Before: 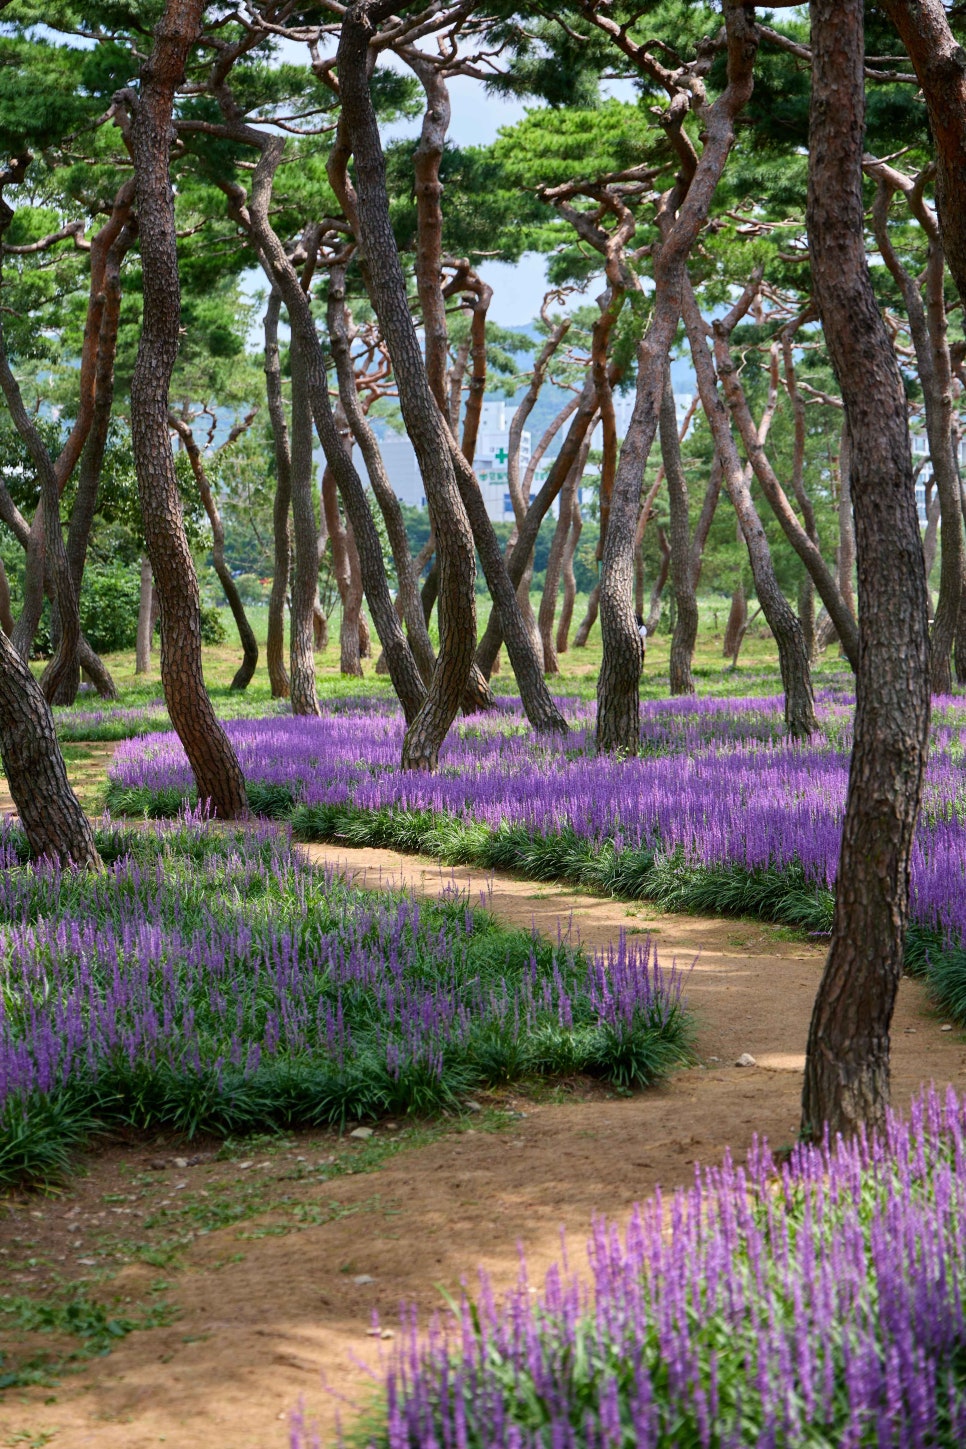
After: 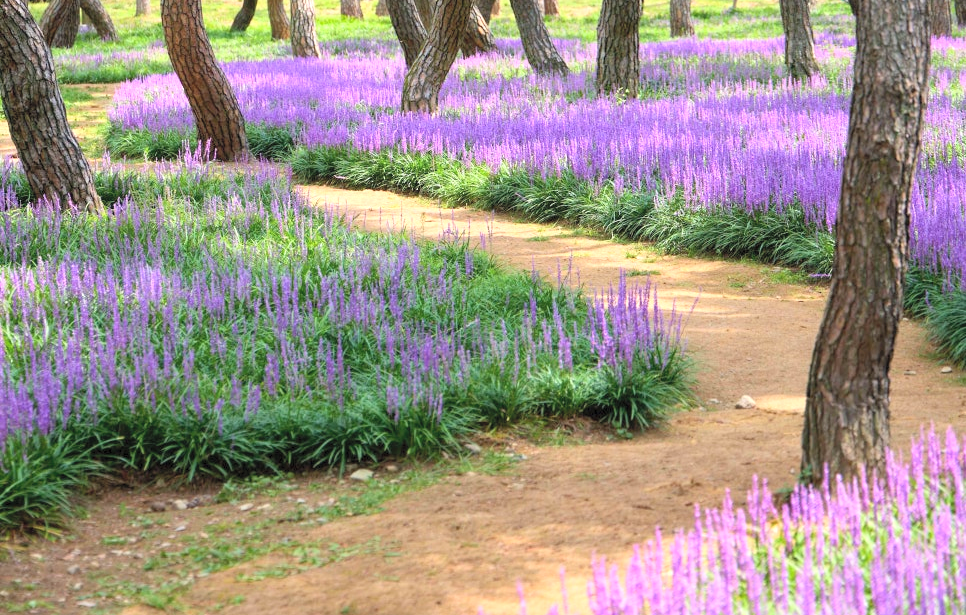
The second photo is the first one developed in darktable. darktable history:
exposure: exposure 0.57 EV, compensate highlight preservation false
crop: top 45.425%, bottom 12.109%
contrast brightness saturation: contrast 0.095, brightness 0.301, saturation 0.138
